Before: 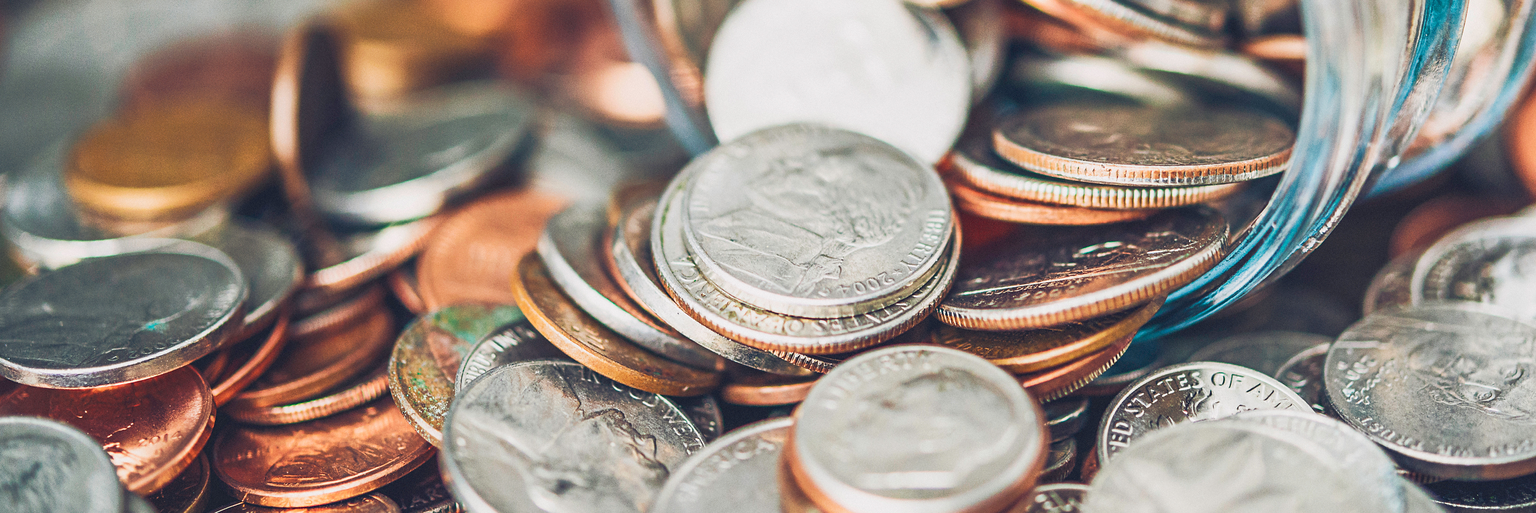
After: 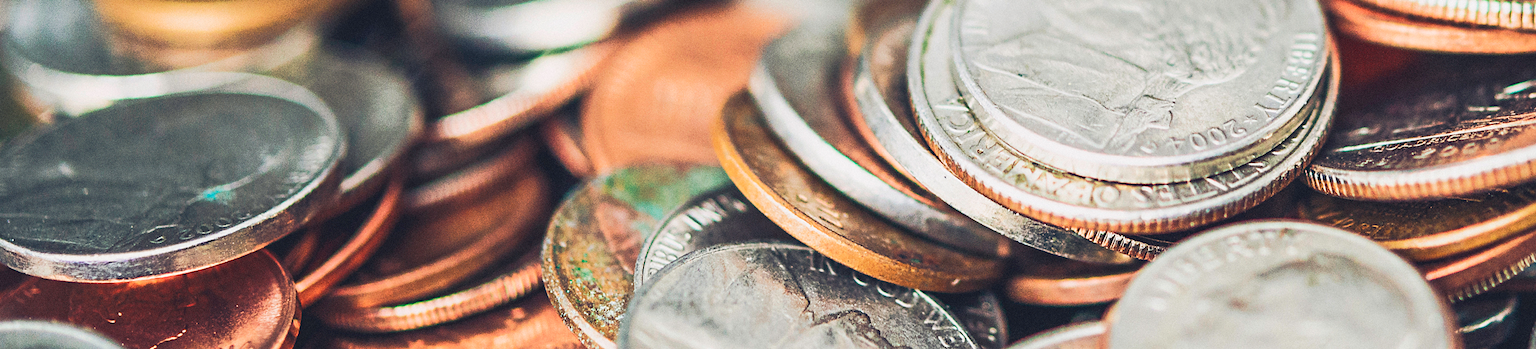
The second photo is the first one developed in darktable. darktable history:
crop: top 36.411%, right 28.217%, bottom 14.642%
tone equalizer: on, module defaults
tone curve: curves: ch0 [(0, 0.01) (0.037, 0.032) (0.131, 0.108) (0.275, 0.256) (0.483, 0.512) (0.61, 0.665) (0.696, 0.742) (0.792, 0.819) (0.911, 0.925) (0.997, 0.995)]; ch1 [(0, 0) (0.308, 0.29) (0.425, 0.411) (0.492, 0.488) (0.507, 0.503) (0.53, 0.532) (0.573, 0.586) (0.683, 0.702) (0.746, 0.77) (1, 1)]; ch2 [(0, 0) (0.246, 0.233) (0.36, 0.352) (0.415, 0.415) (0.485, 0.487) (0.502, 0.504) (0.525, 0.518) (0.539, 0.539) (0.587, 0.594) (0.636, 0.652) (0.711, 0.729) (0.845, 0.855) (0.998, 0.977)], color space Lab, linked channels, preserve colors none
